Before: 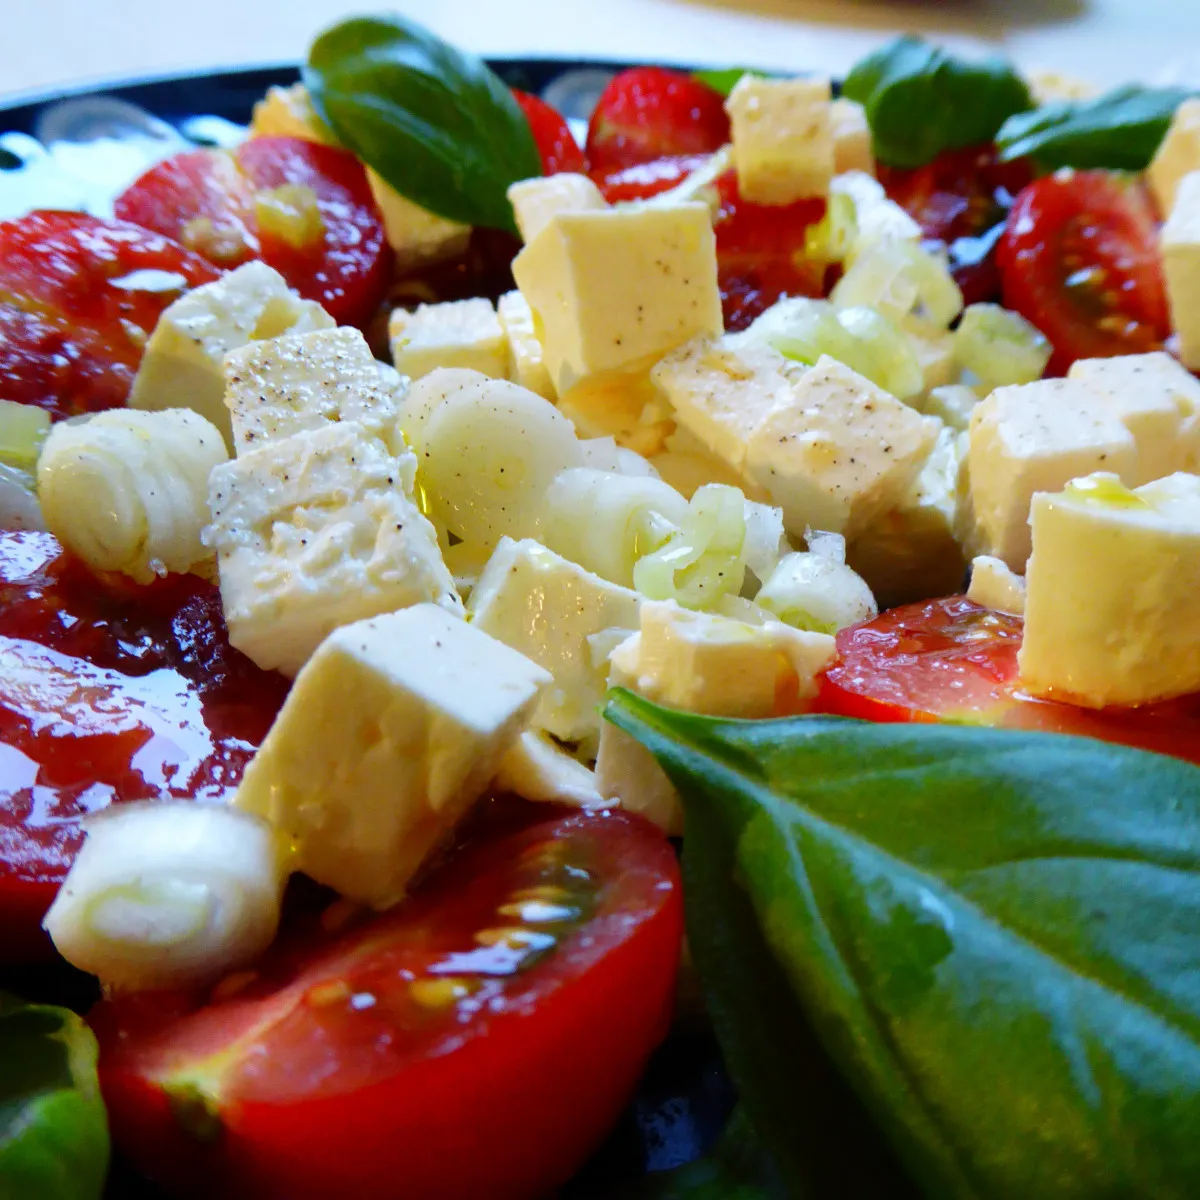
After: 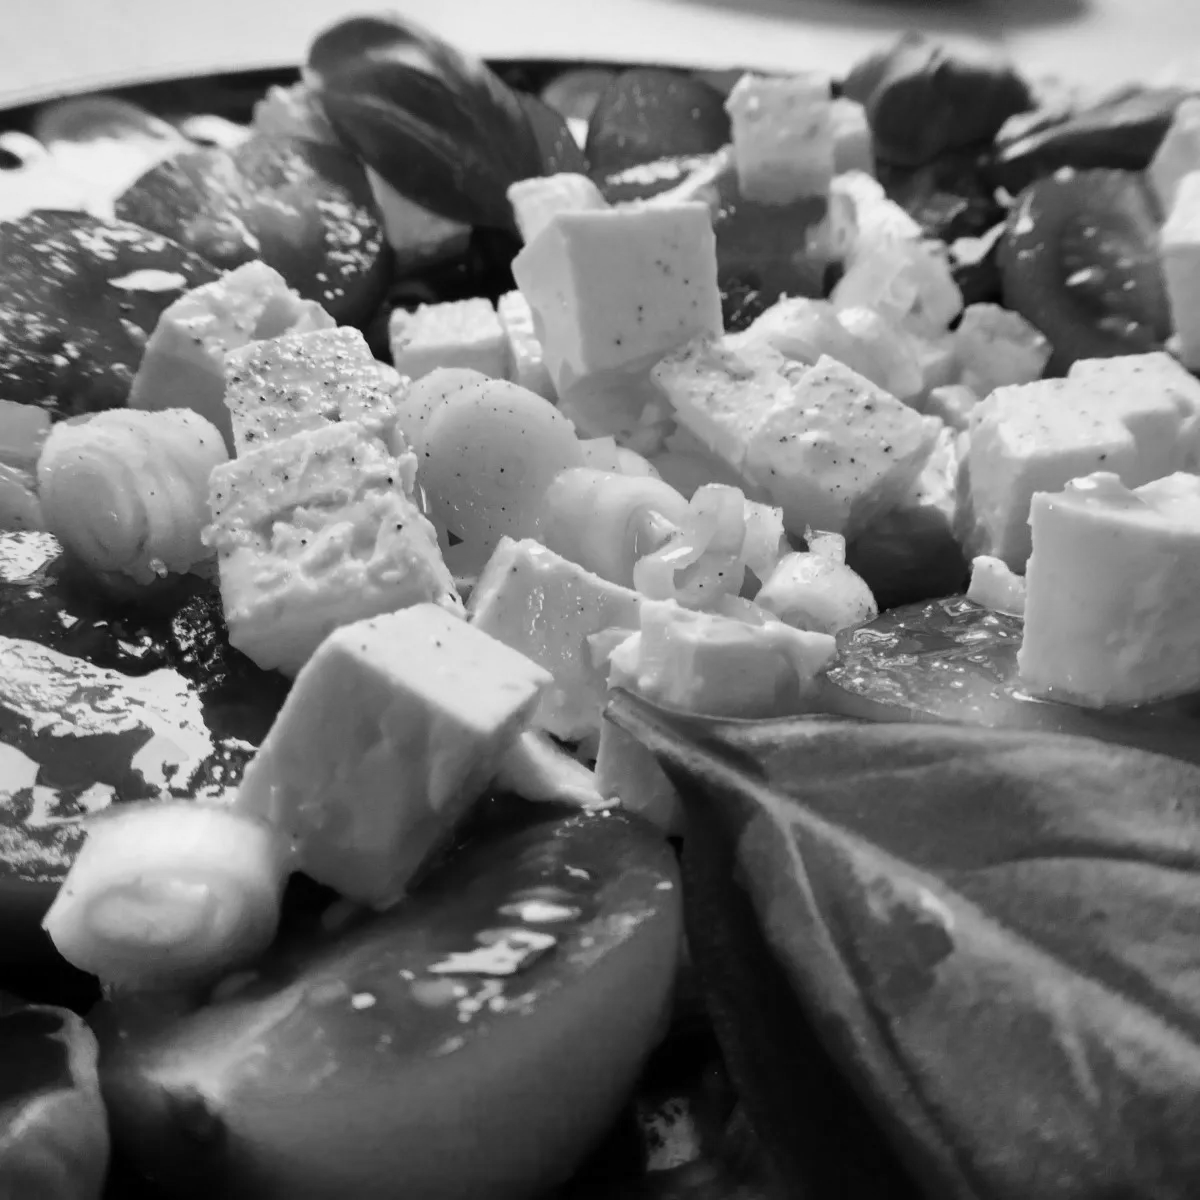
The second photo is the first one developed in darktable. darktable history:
color calibration: output gray [0.22, 0.42, 0.37, 0], gray › normalize channels true, illuminant same as pipeline (D50), adaptation XYZ, x 0.346, y 0.359, gamut compression 0
shadows and highlights: low approximation 0.01, soften with gaussian
